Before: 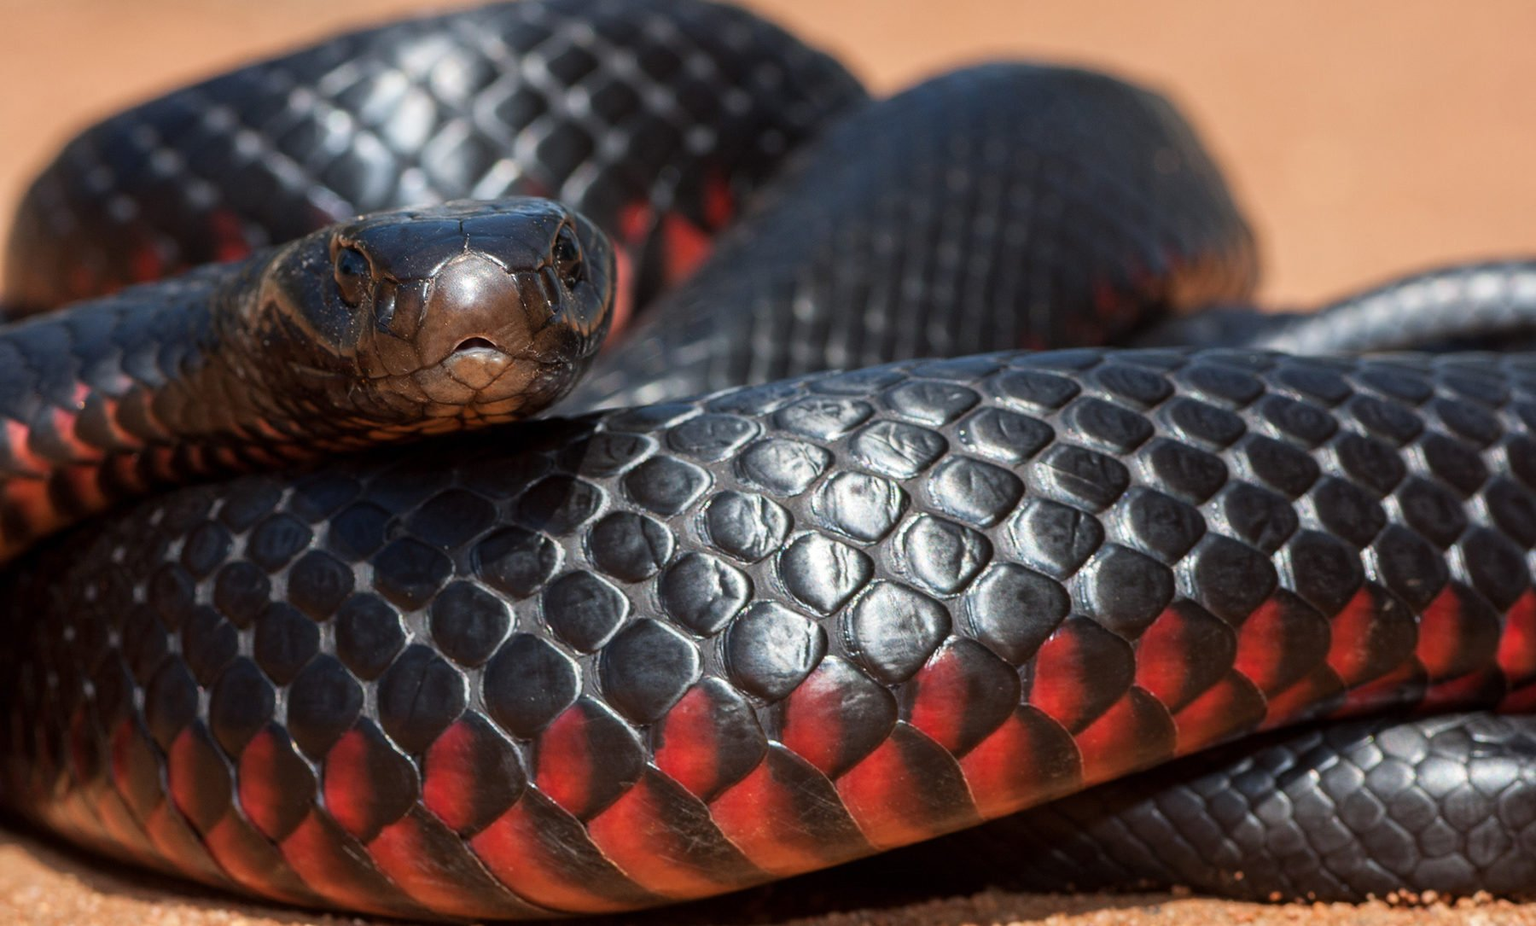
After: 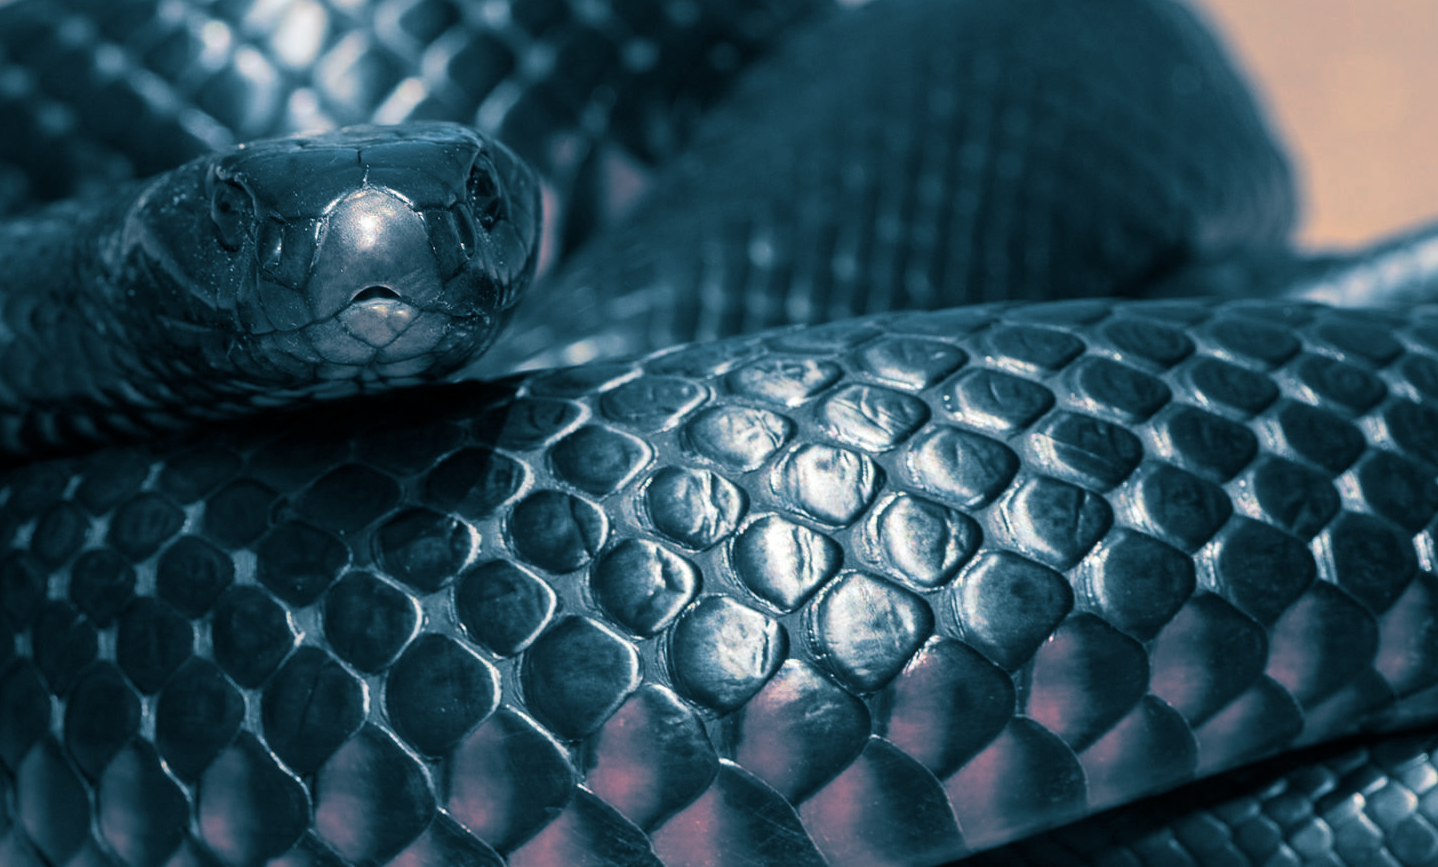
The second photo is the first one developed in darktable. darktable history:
crop and rotate: left 10.071%, top 10.071%, right 10.02%, bottom 10.02%
split-toning: shadows › hue 212.4°, balance -70
